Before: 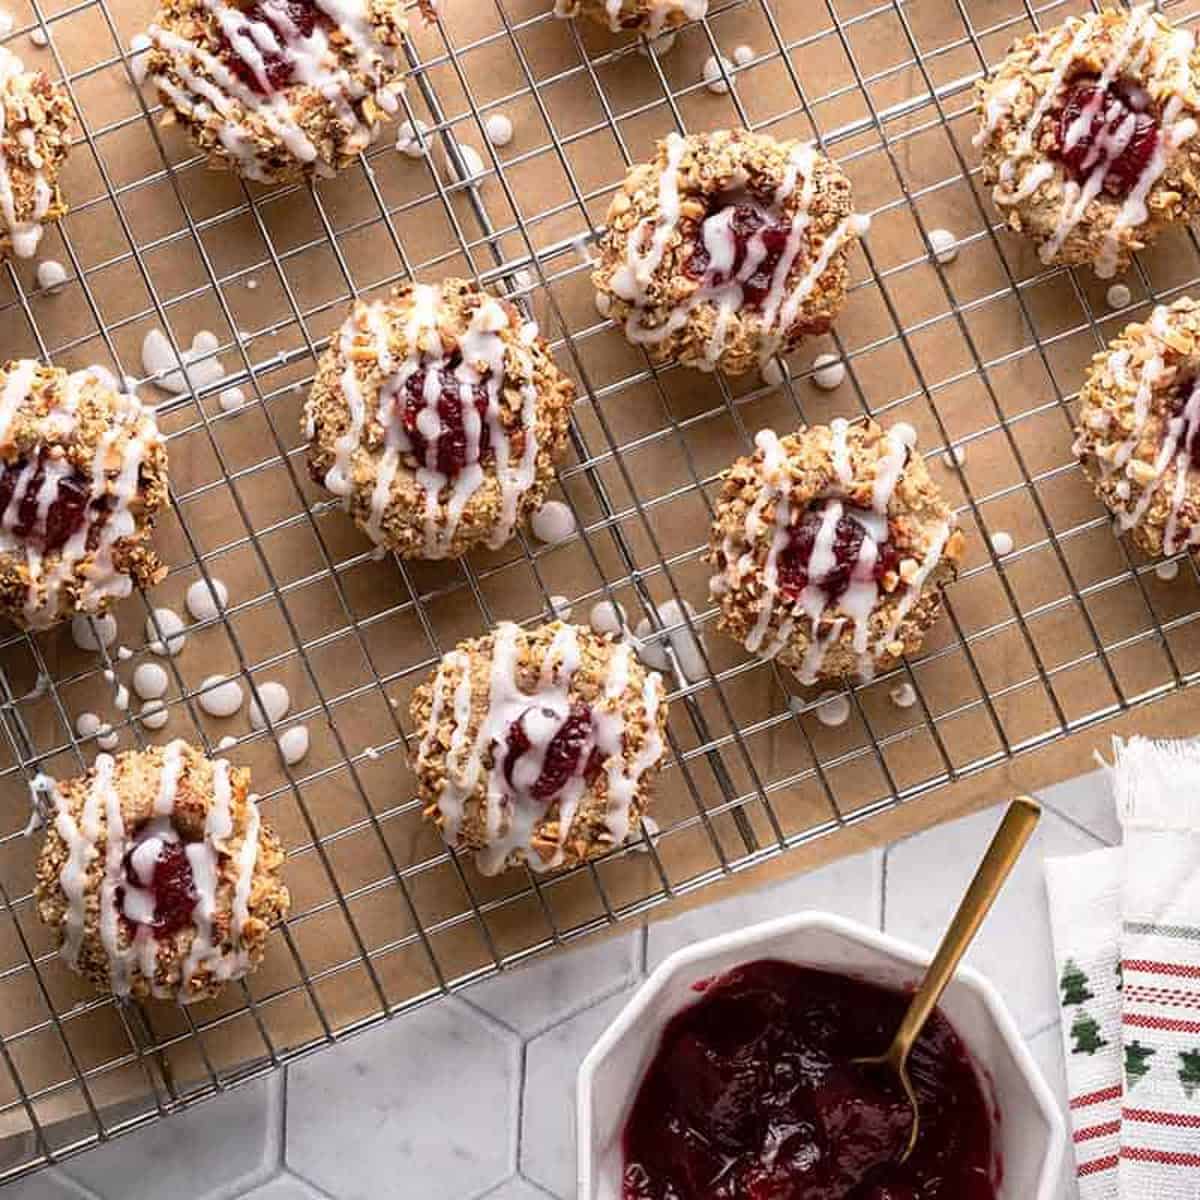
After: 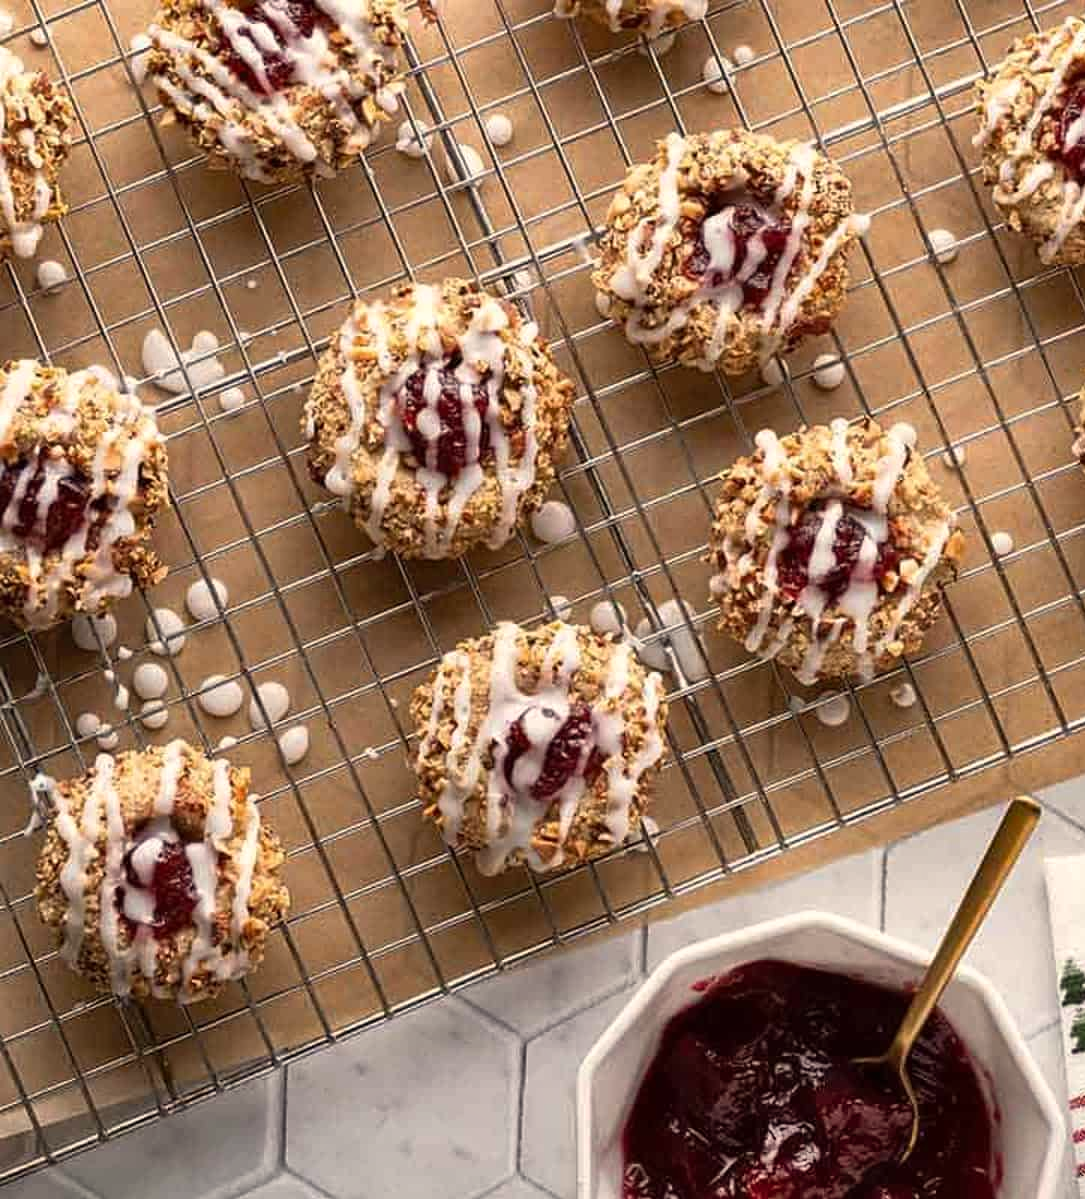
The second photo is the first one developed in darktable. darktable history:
crop: right 9.509%, bottom 0.031%
base curve: curves: ch0 [(0, 0) (0.303, 0.277) (1, 1)]
shadows and highlights: low approximation 0.01, soften with gaussian
color calibration: x 0.329, y 0.345, temperature 5633 K
